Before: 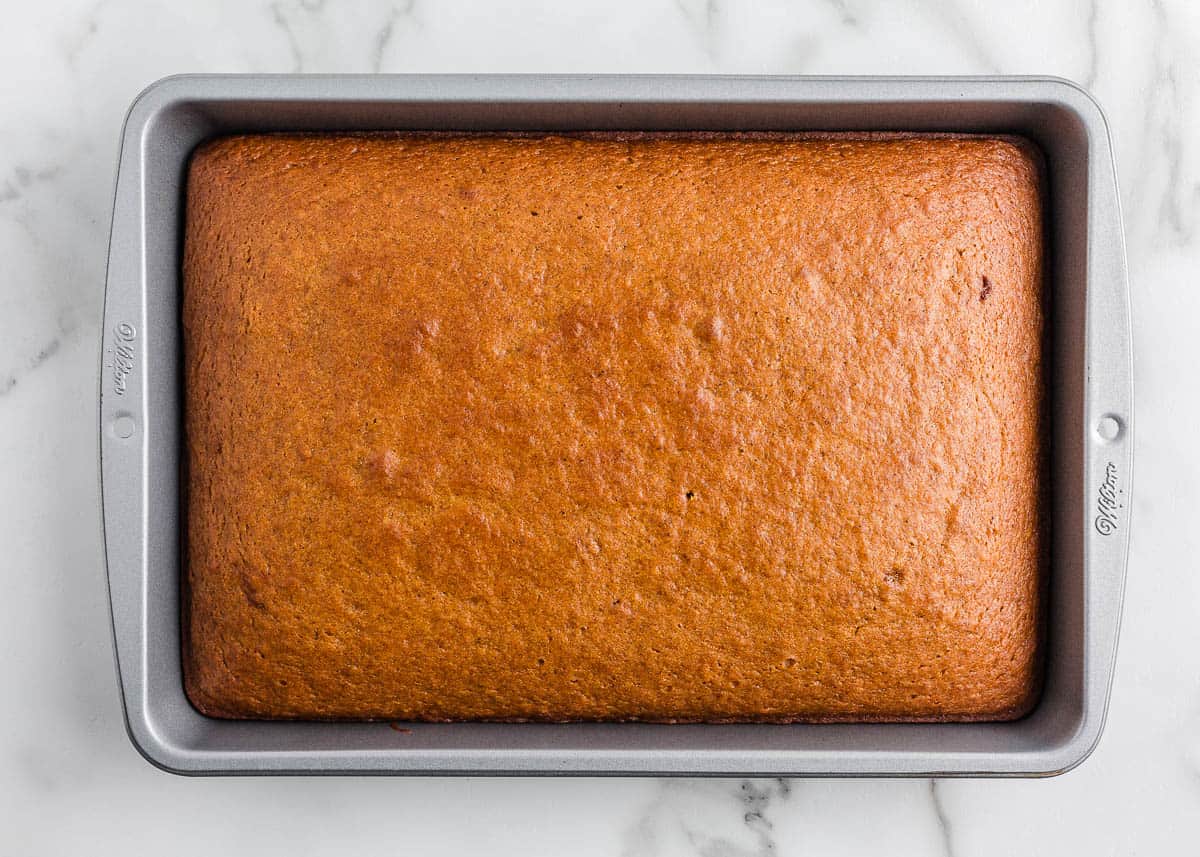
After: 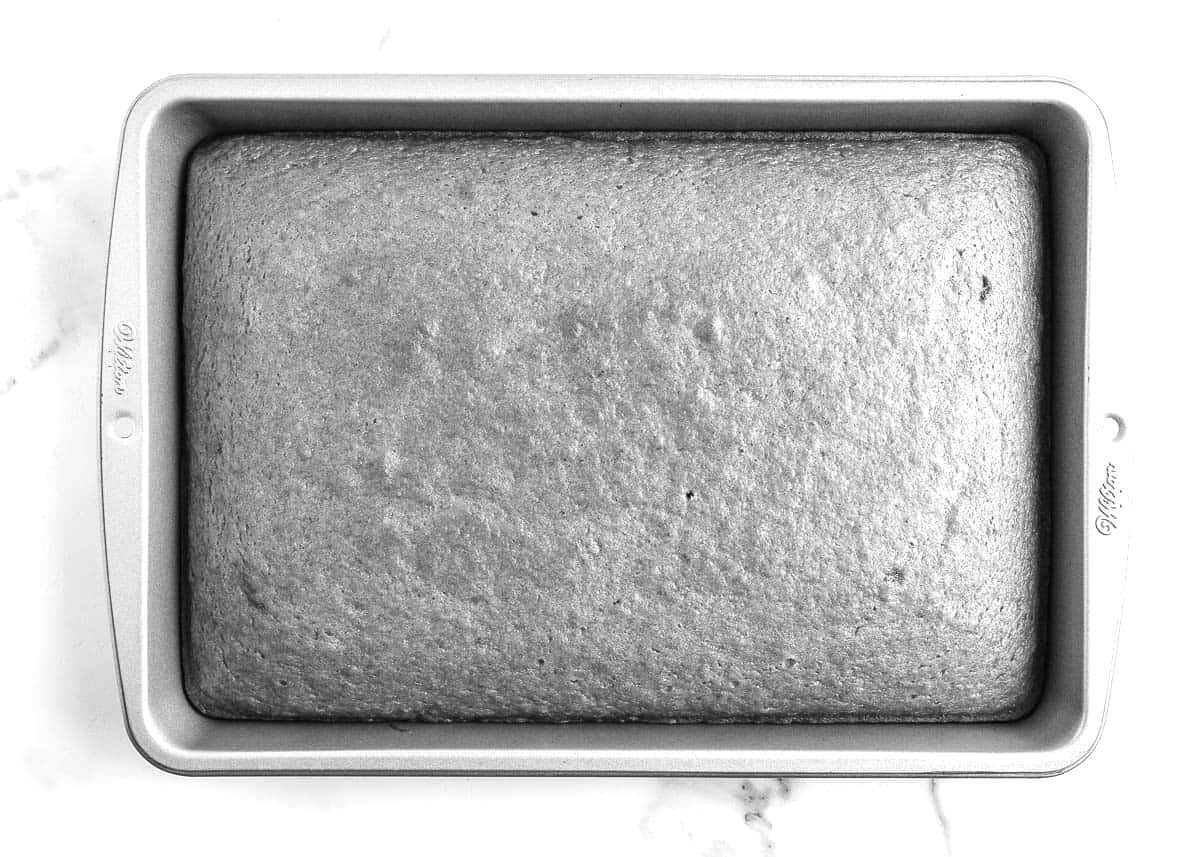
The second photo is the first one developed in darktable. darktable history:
exposure: black level correction 0, exposure 1.1 EV, compensate exposure bias true, compensate highlight preservation false
monochrome: a -92.57, b 58.91
